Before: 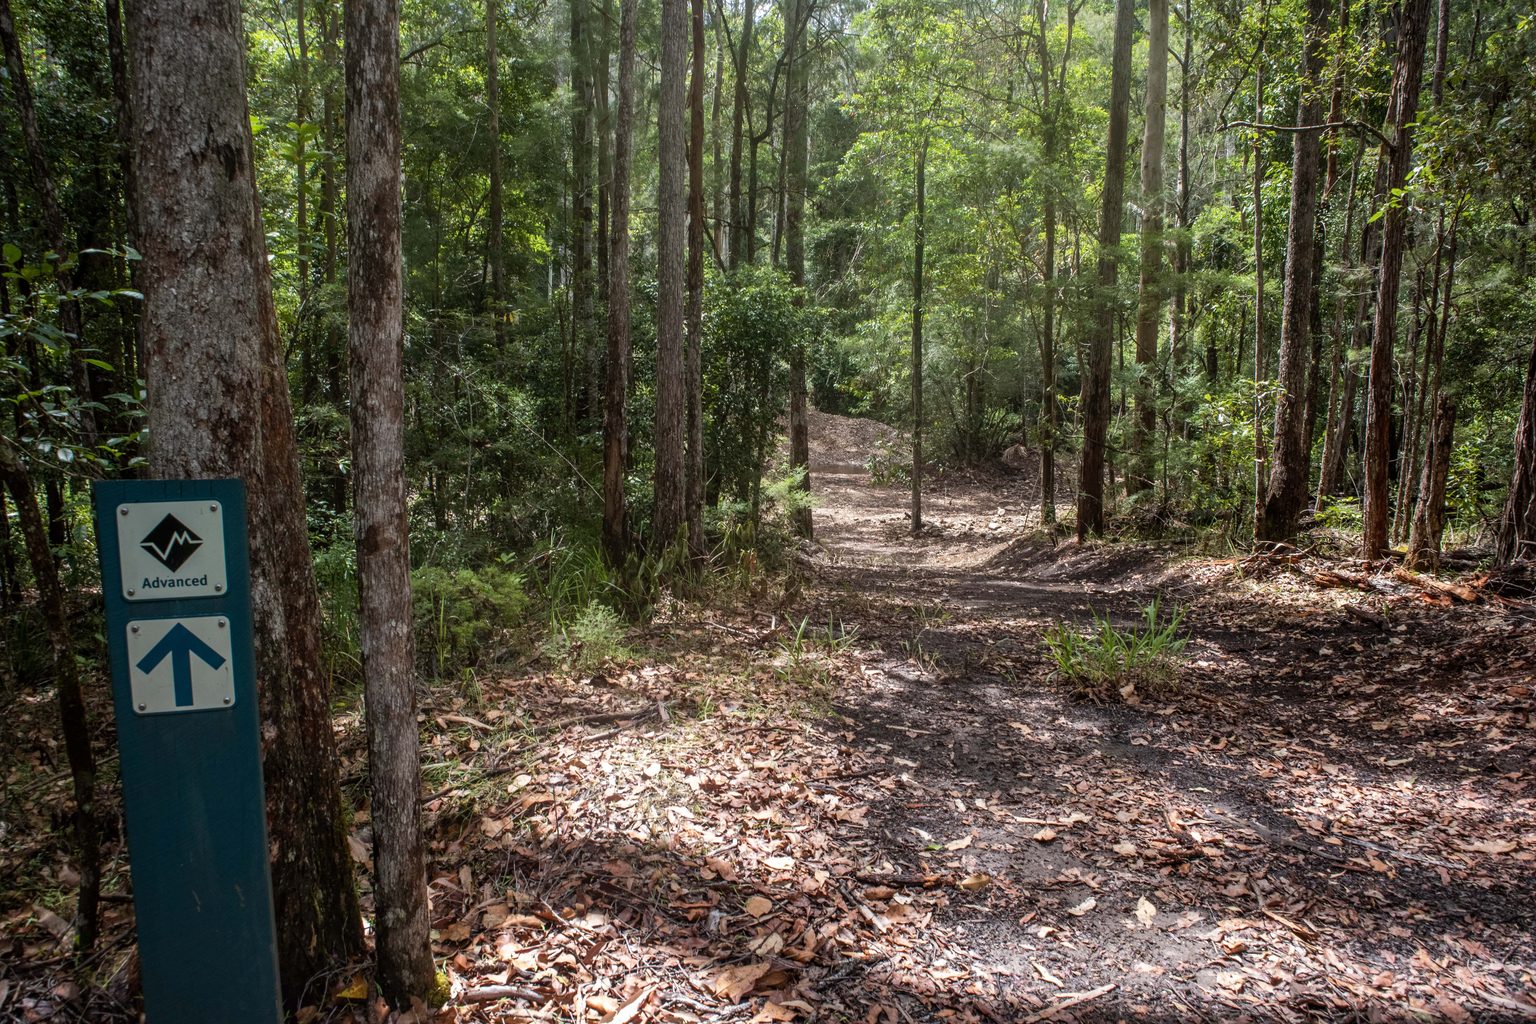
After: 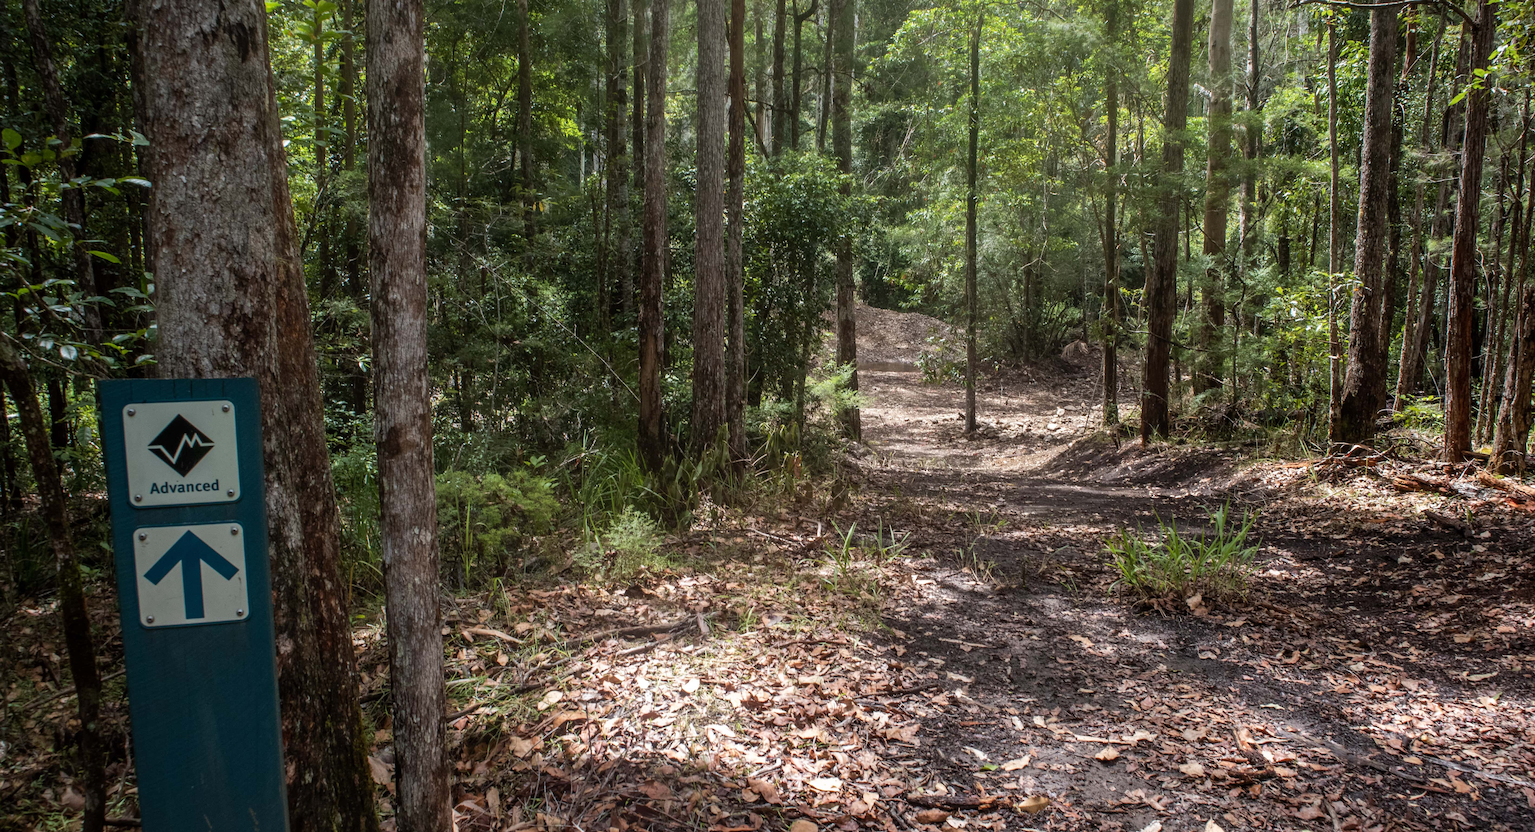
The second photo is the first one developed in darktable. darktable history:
crop and rotate: angle 0.051°, top 12.014%, right 5.525%, bottom 11.202%
